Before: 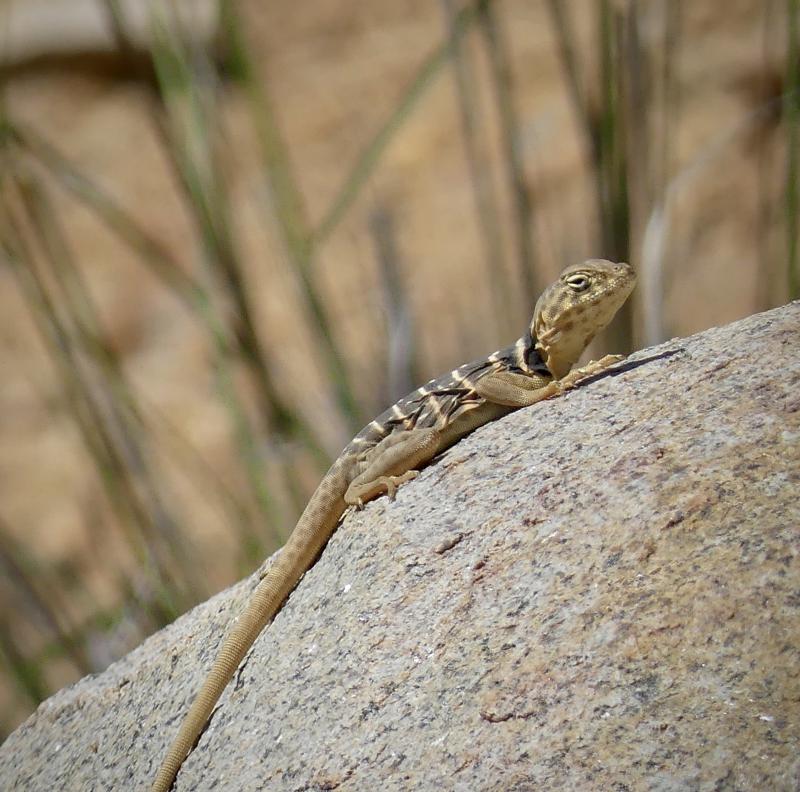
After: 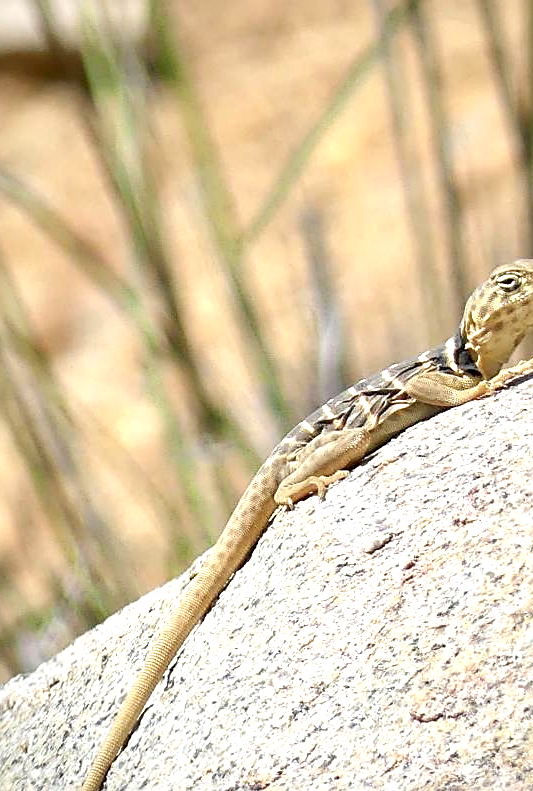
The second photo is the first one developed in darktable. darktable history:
sharpen: on, module defaults
exposure: black level correction 0, exposure 1.198 EV, compensate exposure bias true, compensate highlight preservation false
crop and rotate: left 8.786%, right 24.548%
